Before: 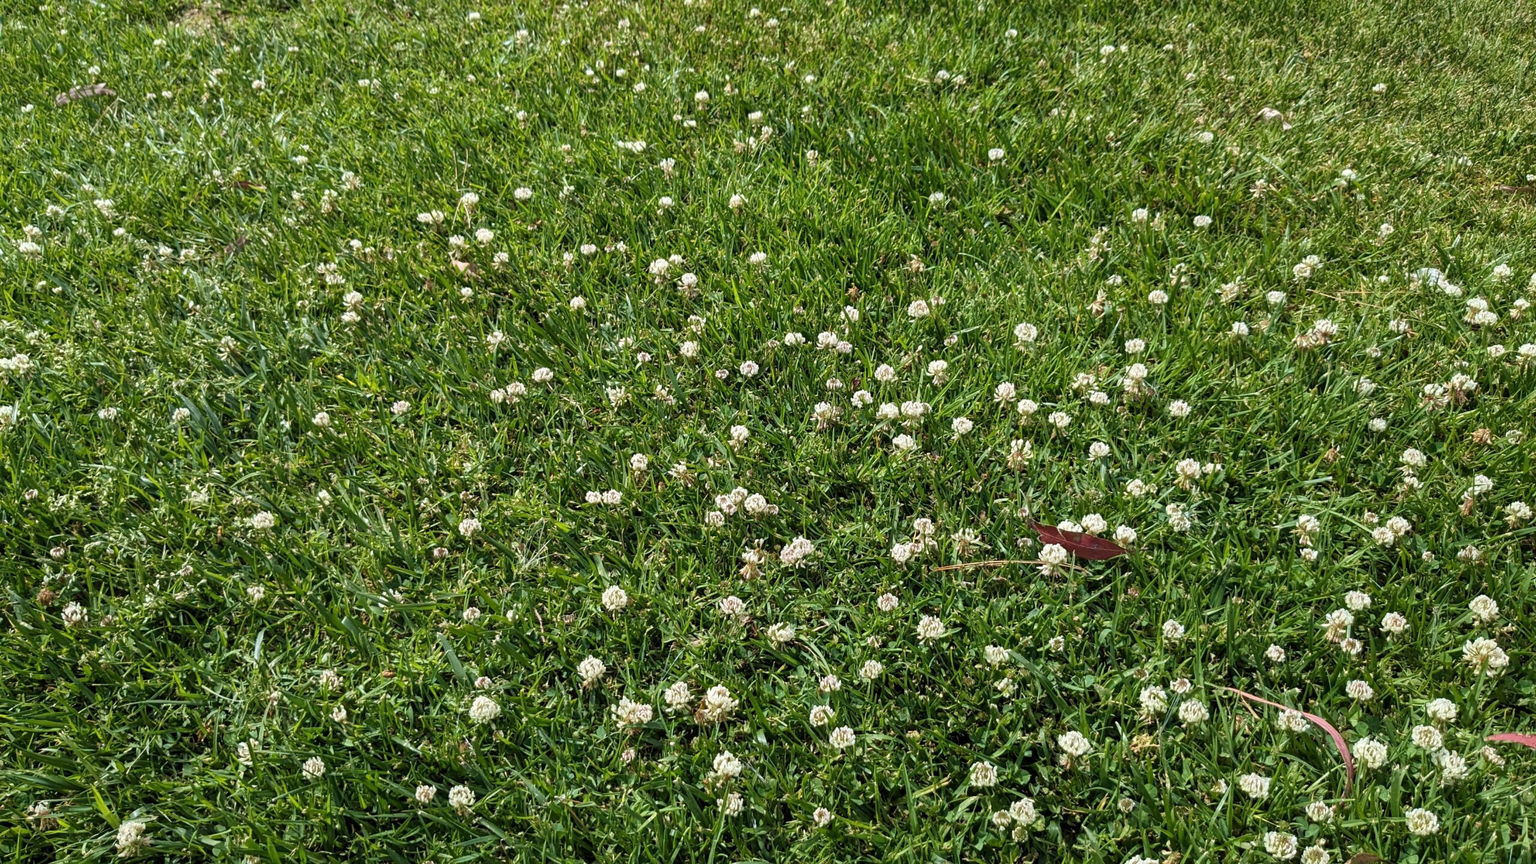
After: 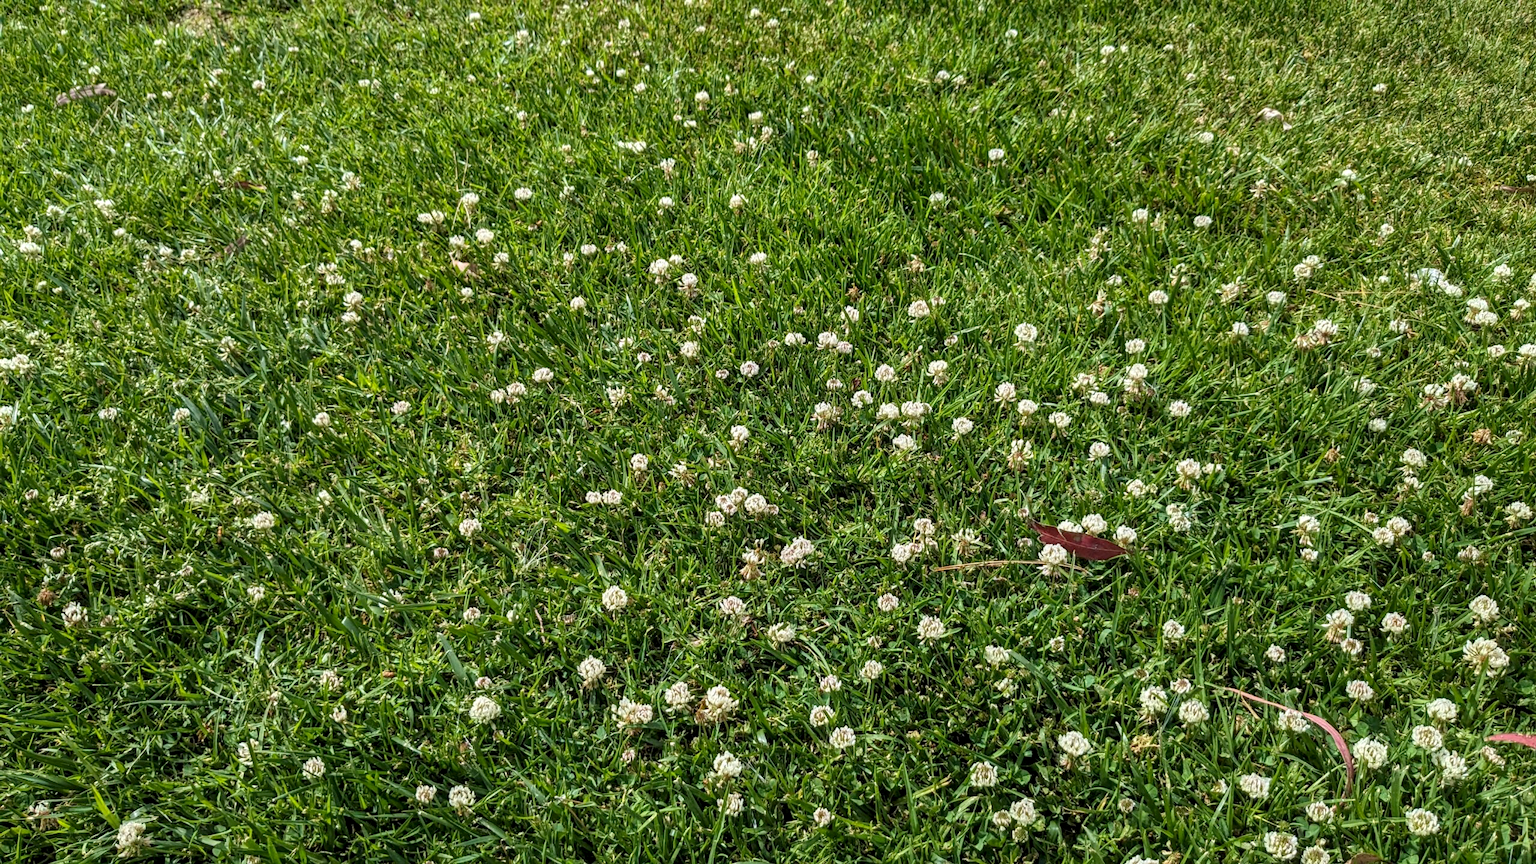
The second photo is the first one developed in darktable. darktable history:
color correction: saturation 1.1
local contrast: on, module defaults
